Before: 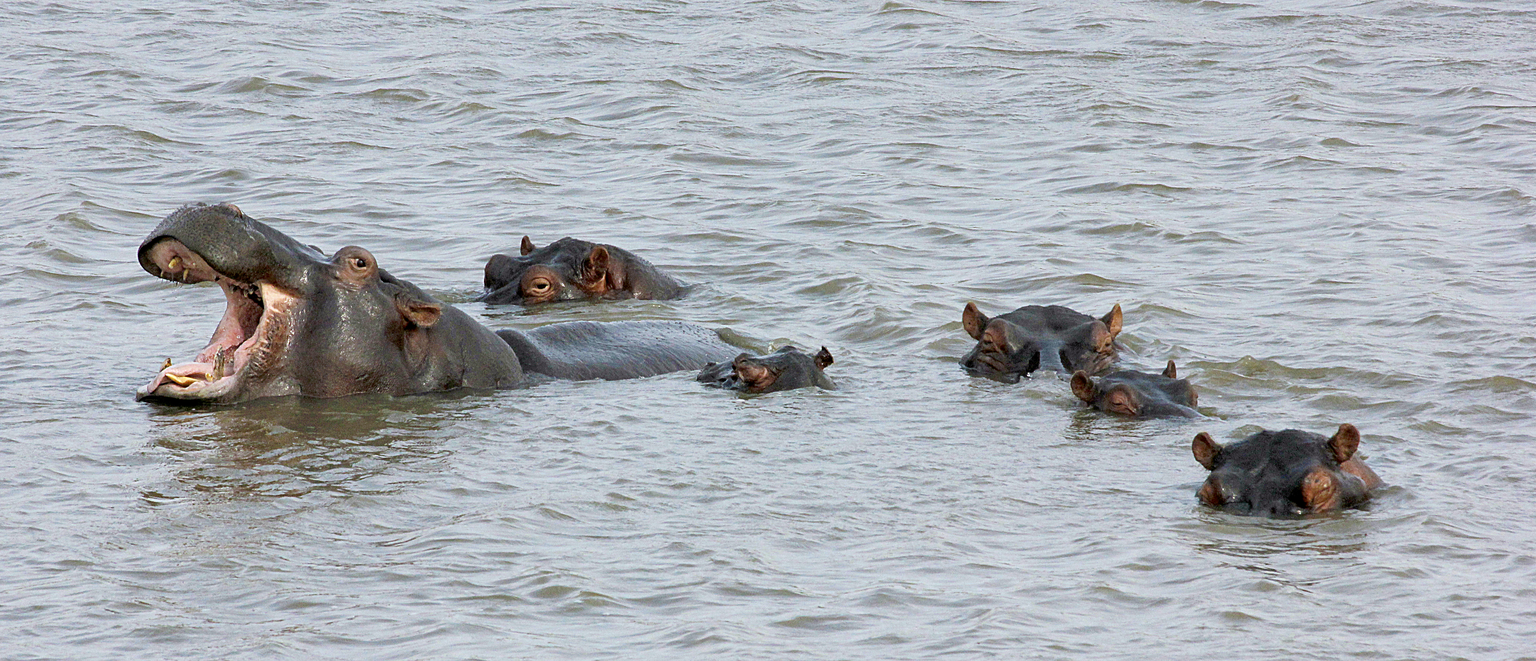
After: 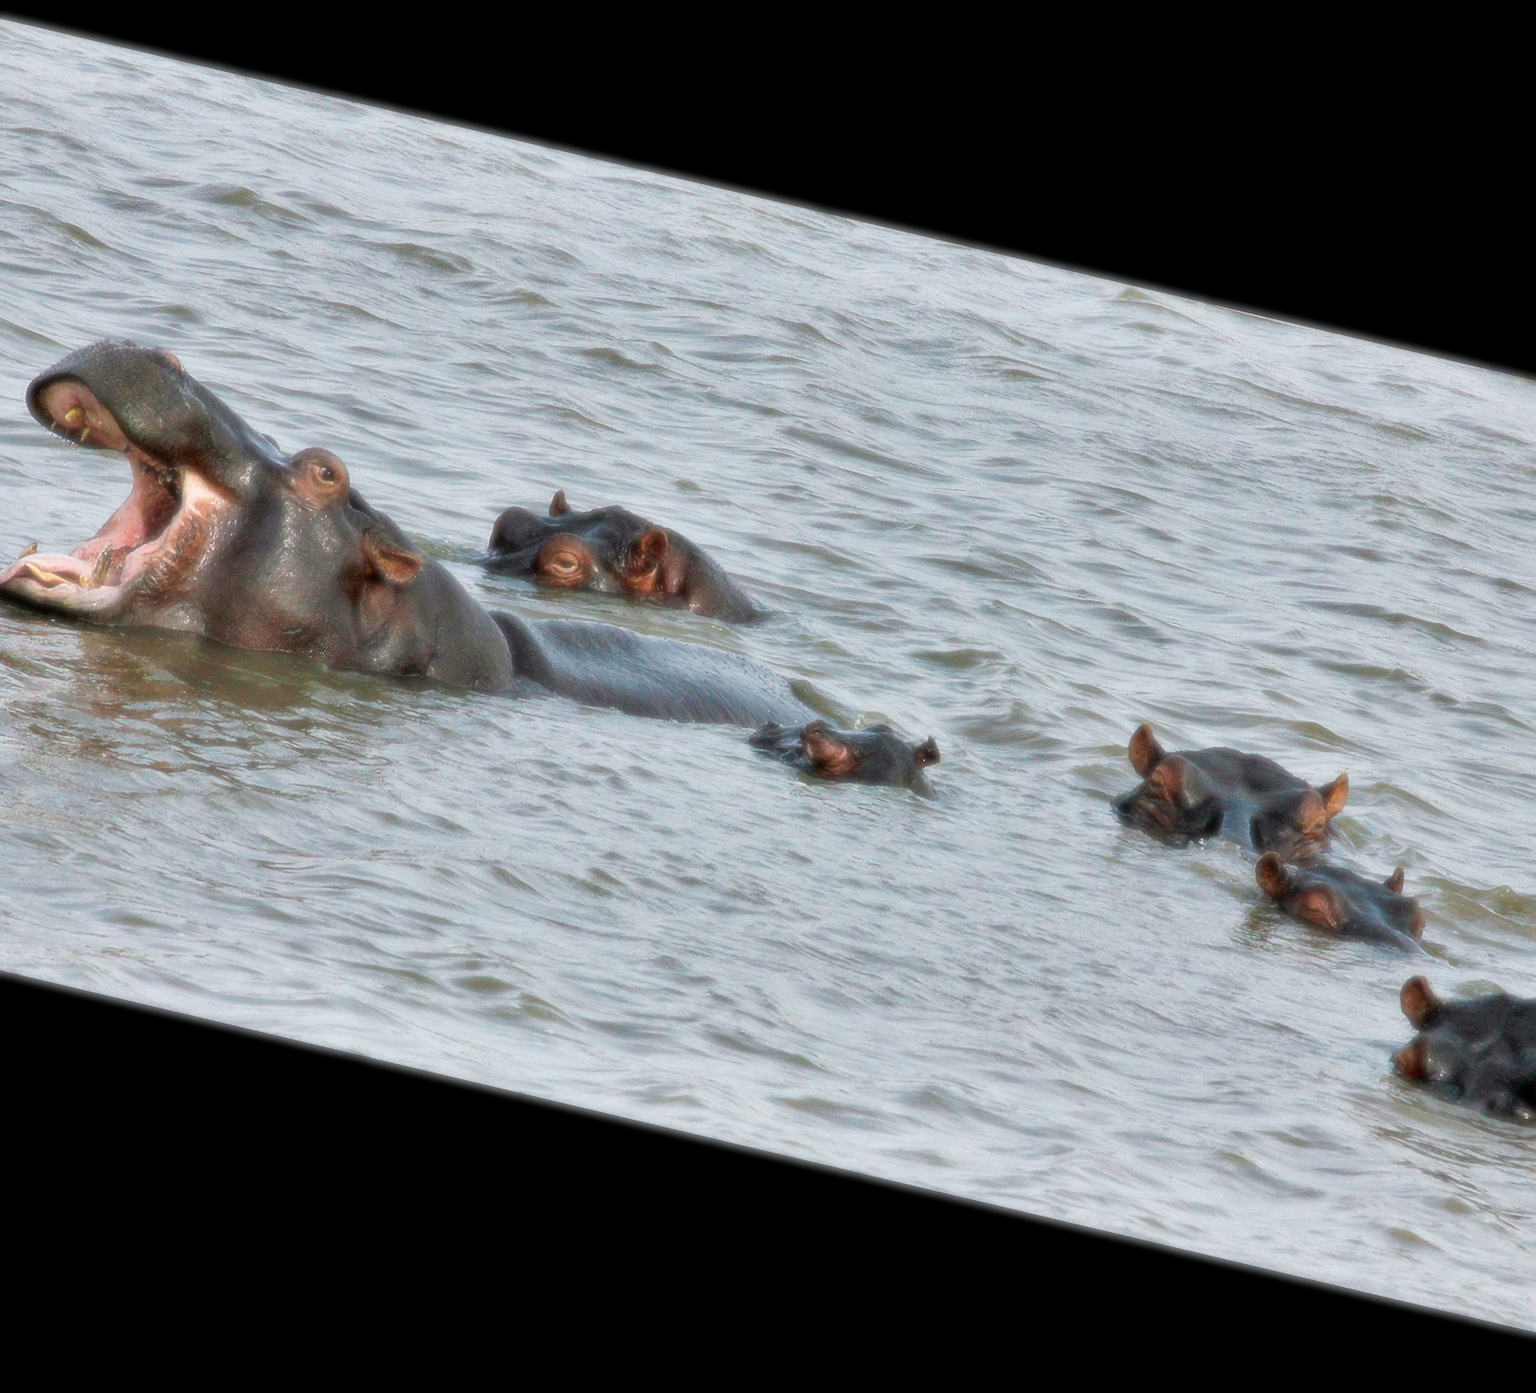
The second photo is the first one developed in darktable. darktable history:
soften: size 8.67%, mix 49%
crop and rotate: left 12.673%, right 20.66%
rotate and perspective: rotation 13.27°, automatic cropping off
shadows and highlights: radius 133.83, soften with gaussian
contrast brightness saturation: contrast 0.01, saturation -0.05
